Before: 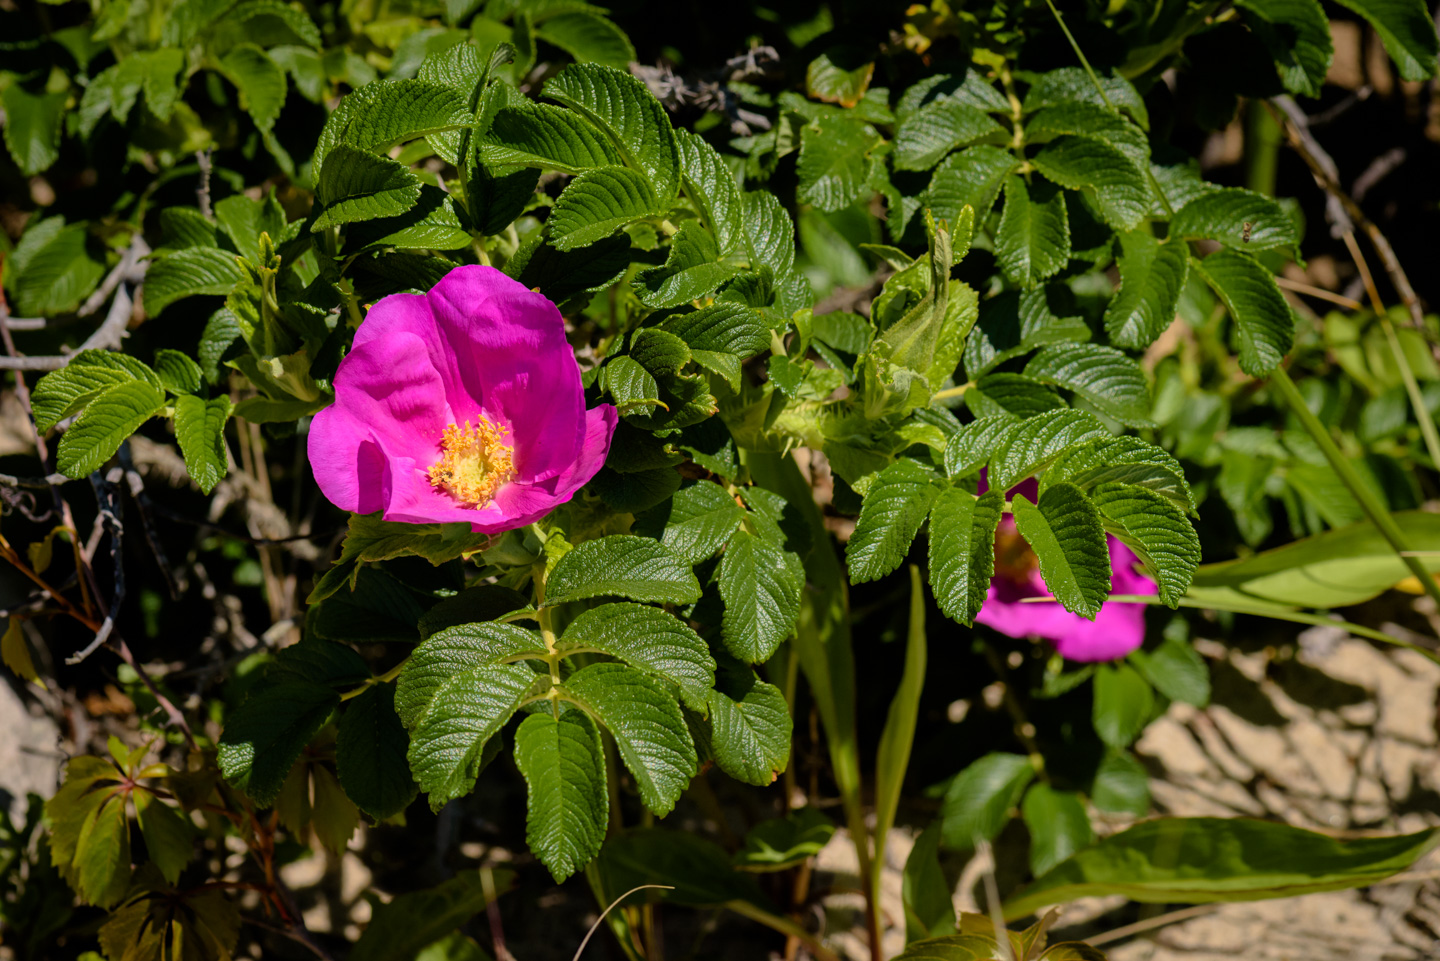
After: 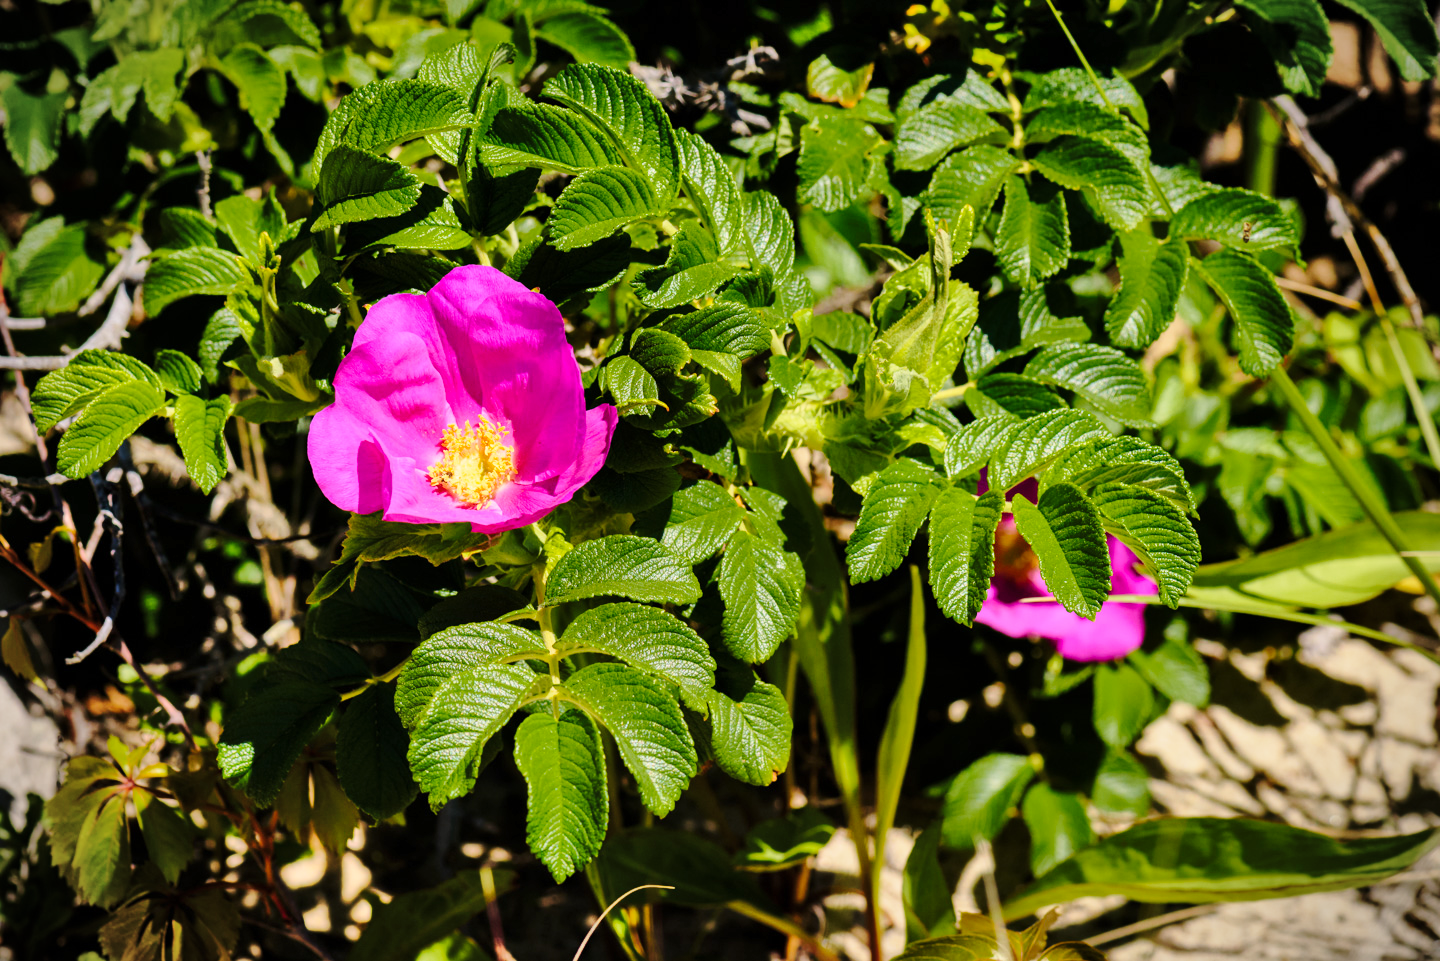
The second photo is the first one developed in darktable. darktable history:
shadows and highlights: soften with gaussian
base curve: curves: ch0 [(0, 0) (0.028, 0.03) (0.121, 0.232) (0.46, 0.748) (0.859, 0.968) (1, 1)], preserve colors none
vignetting: fall-off start 89.3%, fall-off radius 43.11%, brightness -0.465, saturation -0.3, width/height ratio 1.155
